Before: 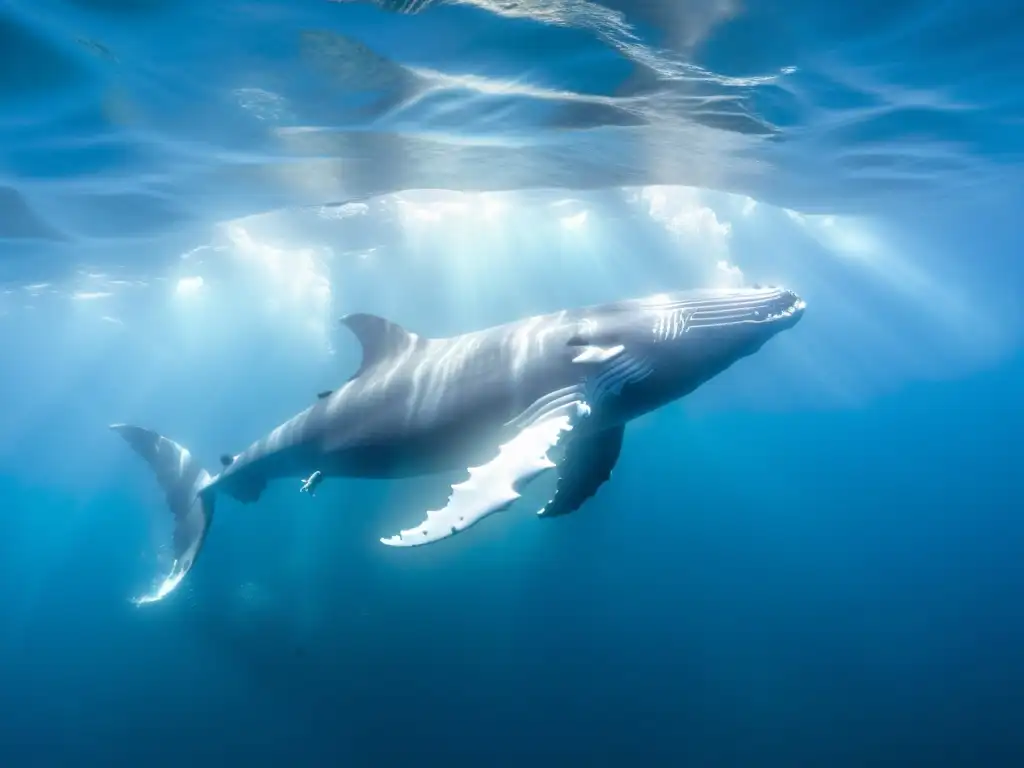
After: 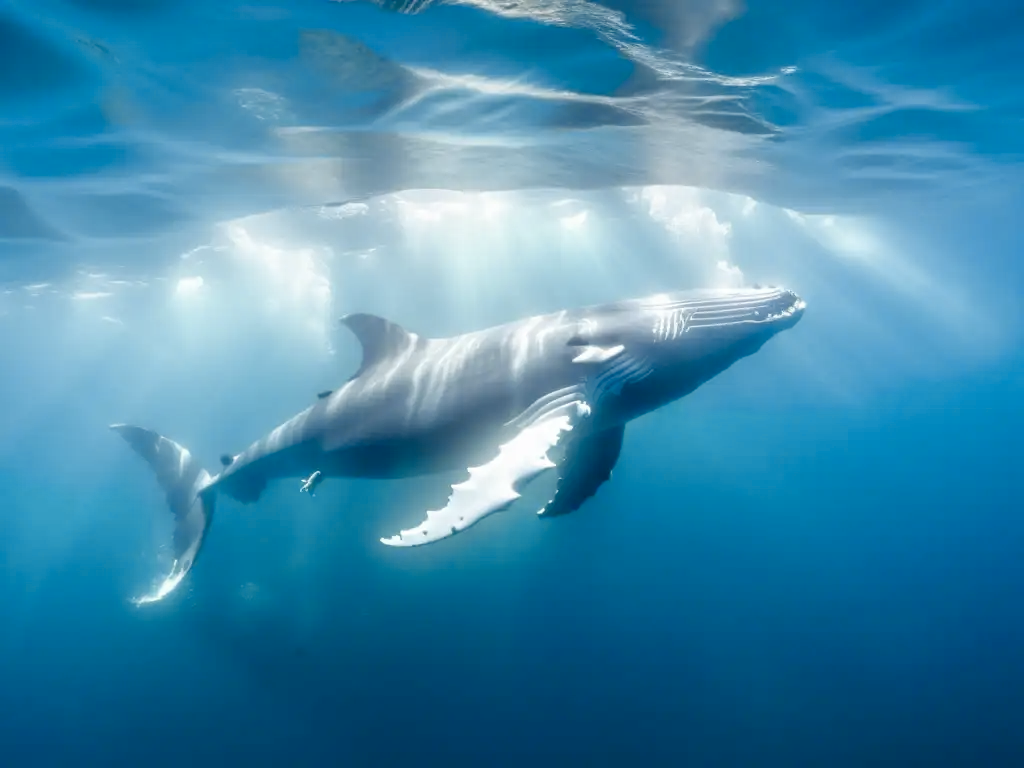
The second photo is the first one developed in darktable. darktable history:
color balance rgb: shadows lift › chroma 3.348%, shadows lift › hue 279.75°, perceptual saturation grading › global saturation -10.192%, perceptual saturation grading › highlights -26.477%, perceptual saturation grading › shadows 21.989%, hue shift -7.57°
